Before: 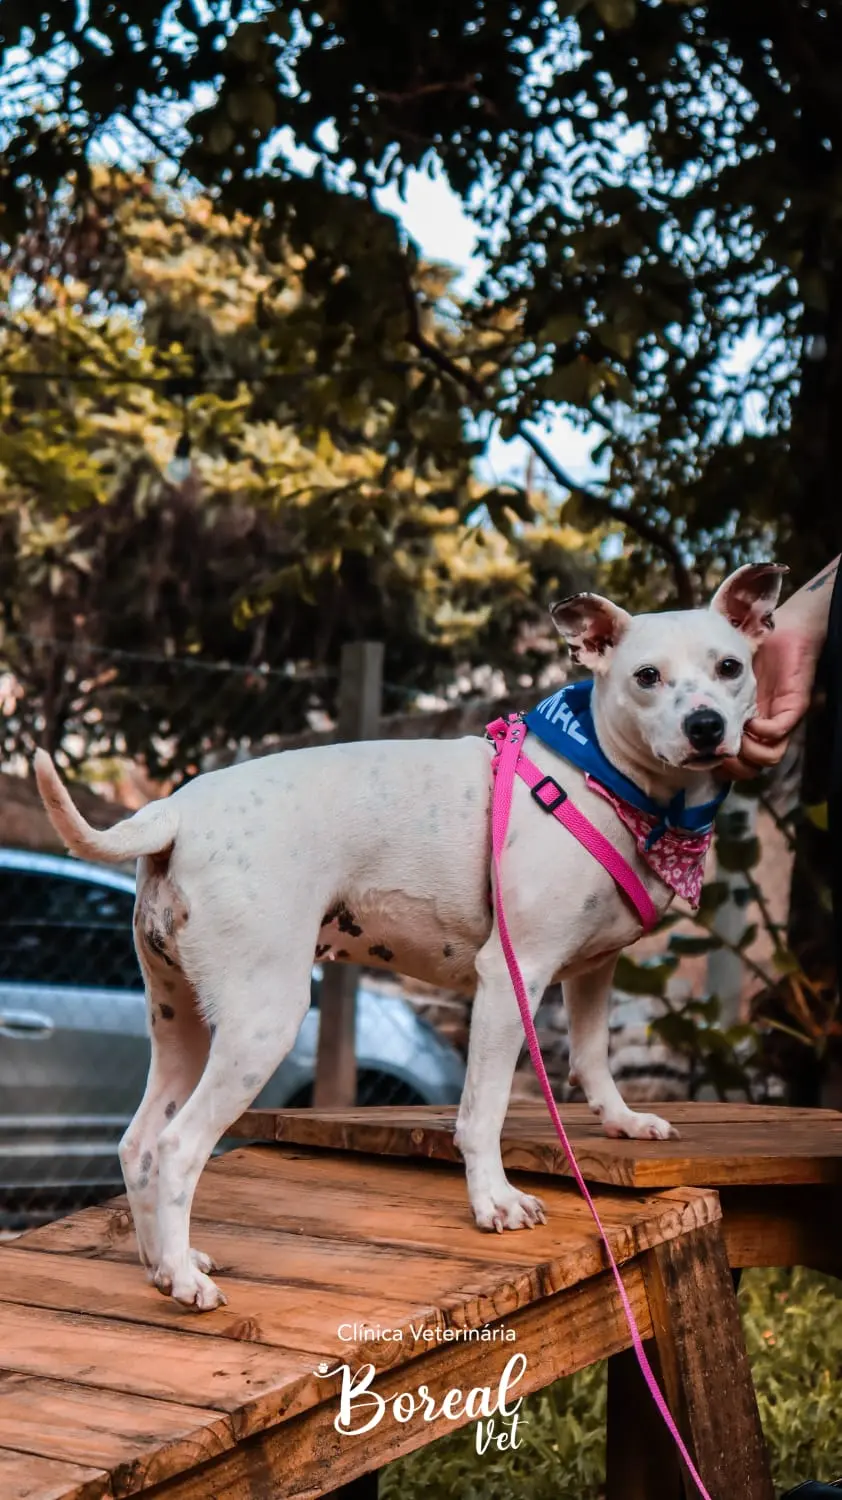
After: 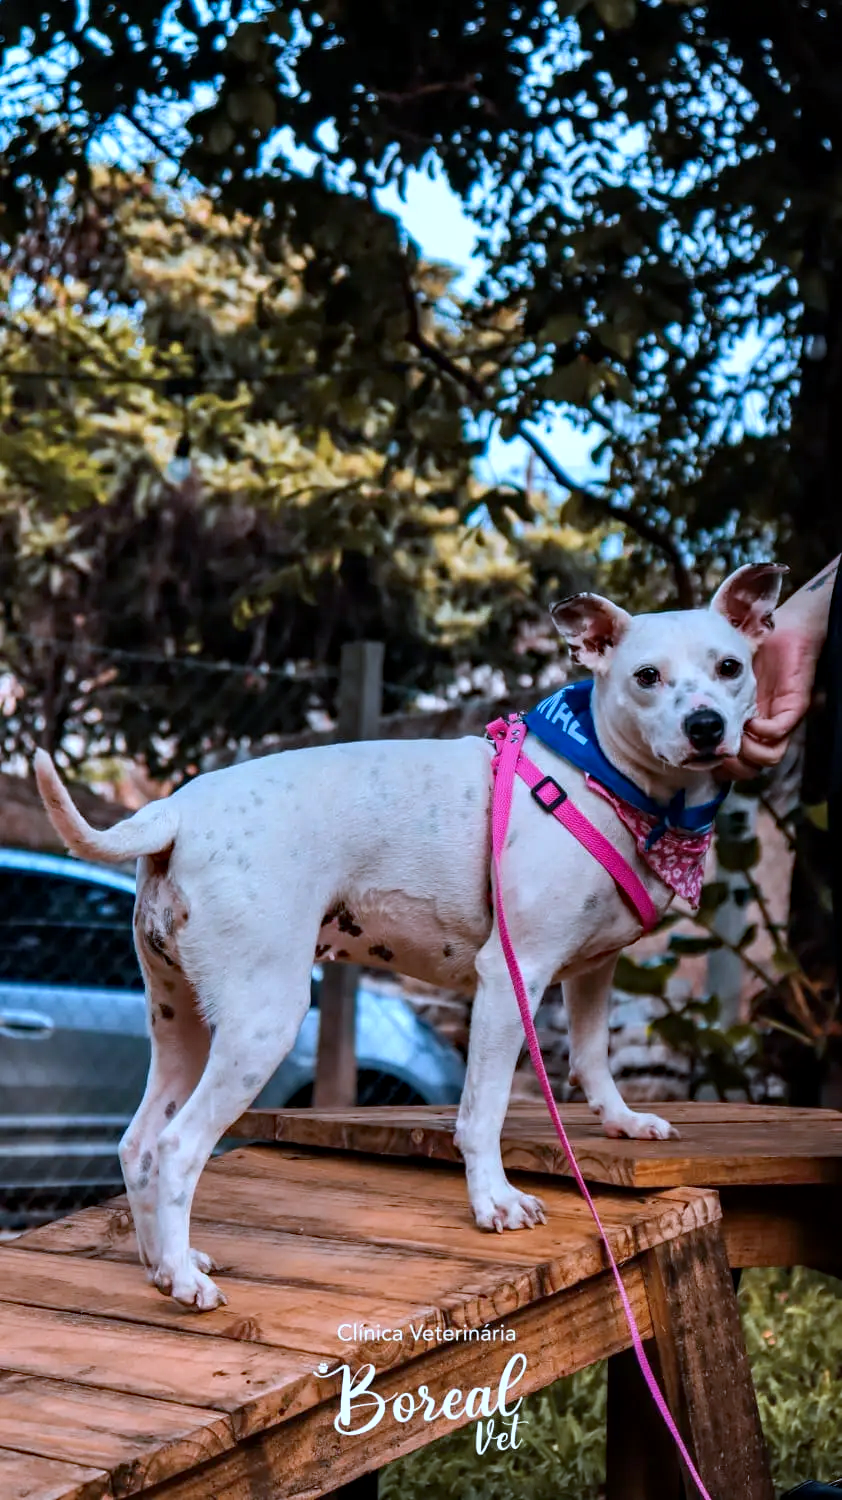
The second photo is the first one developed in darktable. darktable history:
haze removal: compatibility mode true, adaptive false
local contrast: highlights 106%, shadows 98%, detail 120%, midtone range 0.2
color calibration: illuminant custom, x 0.388, y 0.387, temperature 3817.25 K
